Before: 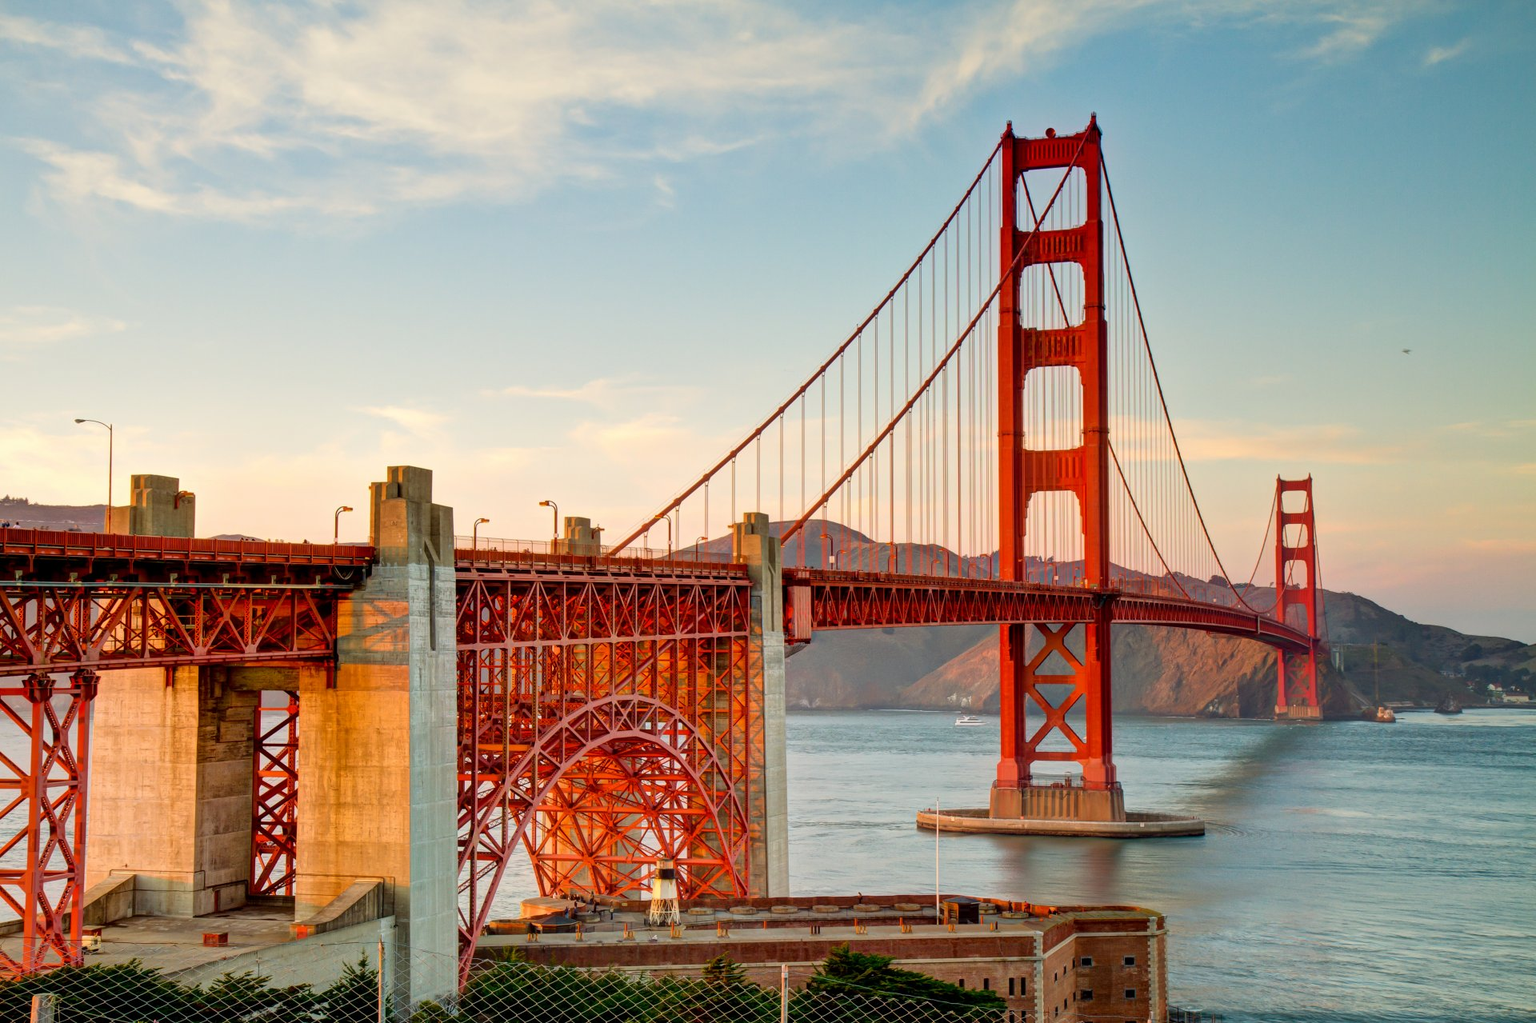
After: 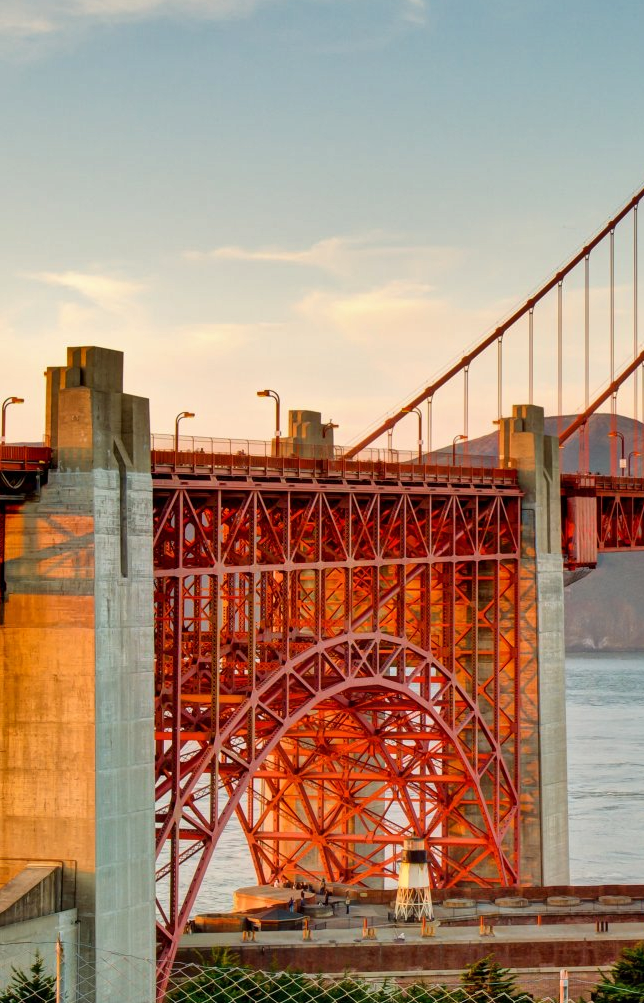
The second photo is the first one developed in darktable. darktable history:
shadows and highlights: low approximation 0.01, soften with gaussian
crop and rotate: left 21.77%, top 18.528%, right 44.676%, bottom 2.997%
